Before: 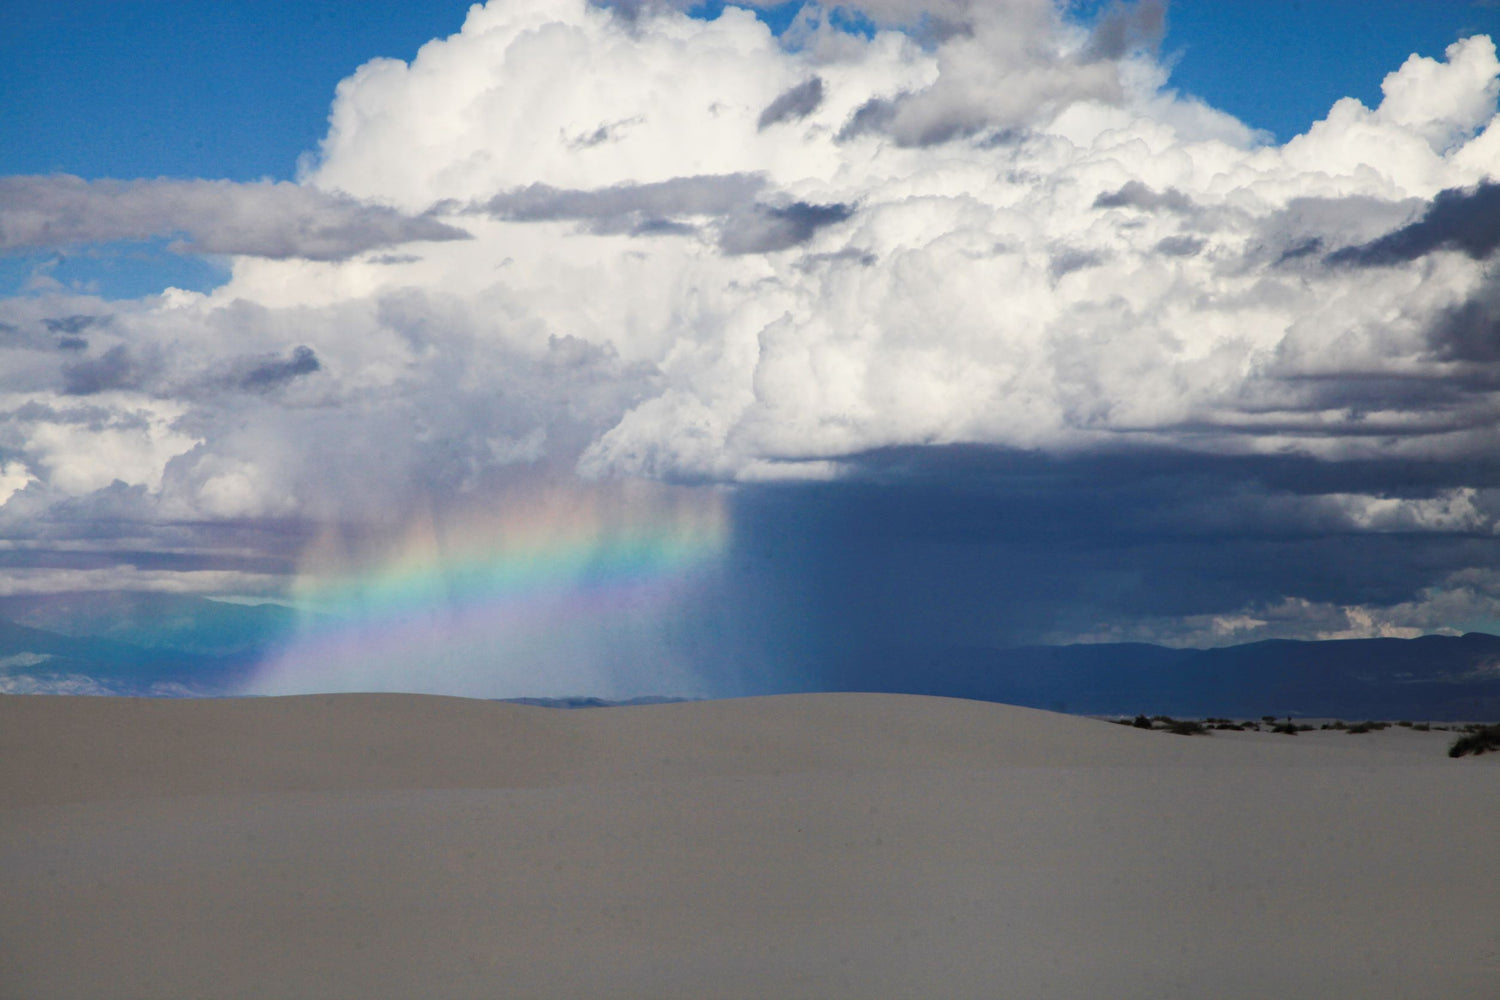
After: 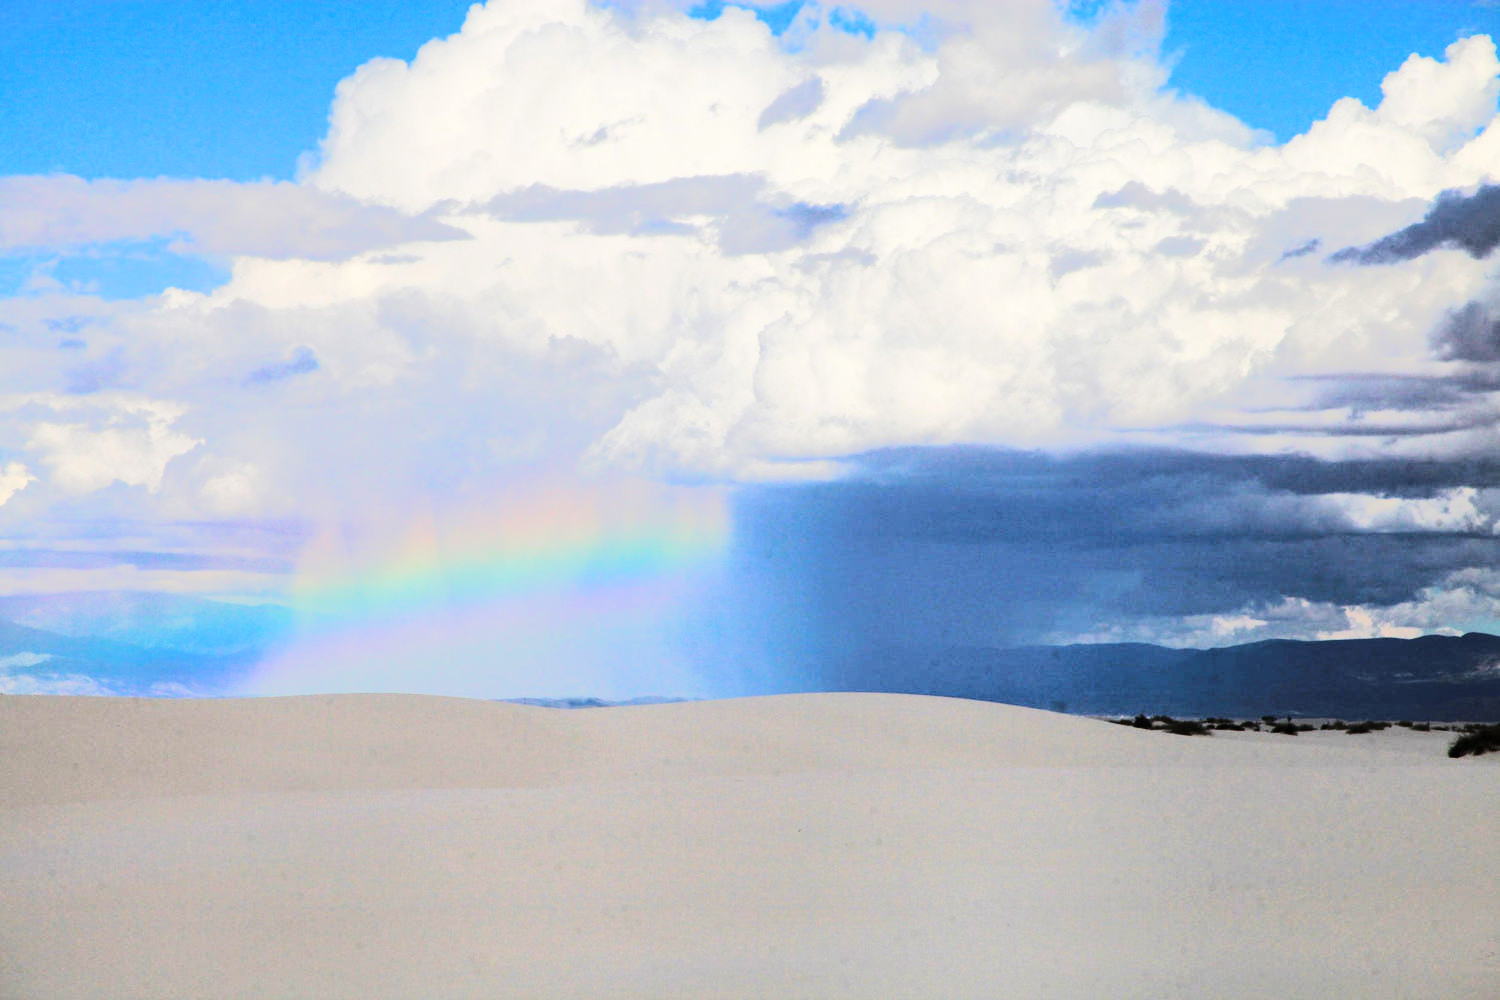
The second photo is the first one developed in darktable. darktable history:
base curve: curves: ch0 [(0, 0) (0.028, 0.03) (0.121, 0.232) (0.46, 0.748) (0.859, 0.968) (1, 1)]
tone equalizer: -8 EV -0.506 EV, -7 EV -0.32 EV, -6 EV -0.068 EV, -5 EV 0.4 EV, -4 EV 0.963 EV, -3 EV 0.807 EV, -2 EV -0.013 EV, -1 EV 0.127 EV, +0 EV -0.035 EV, edges refinement/feathering 500, mask exposure compensation -1.57 EV, preserve details no
exposure: black level correction 0.001, exposure -0.124 EV, compensate highlight preservation false
